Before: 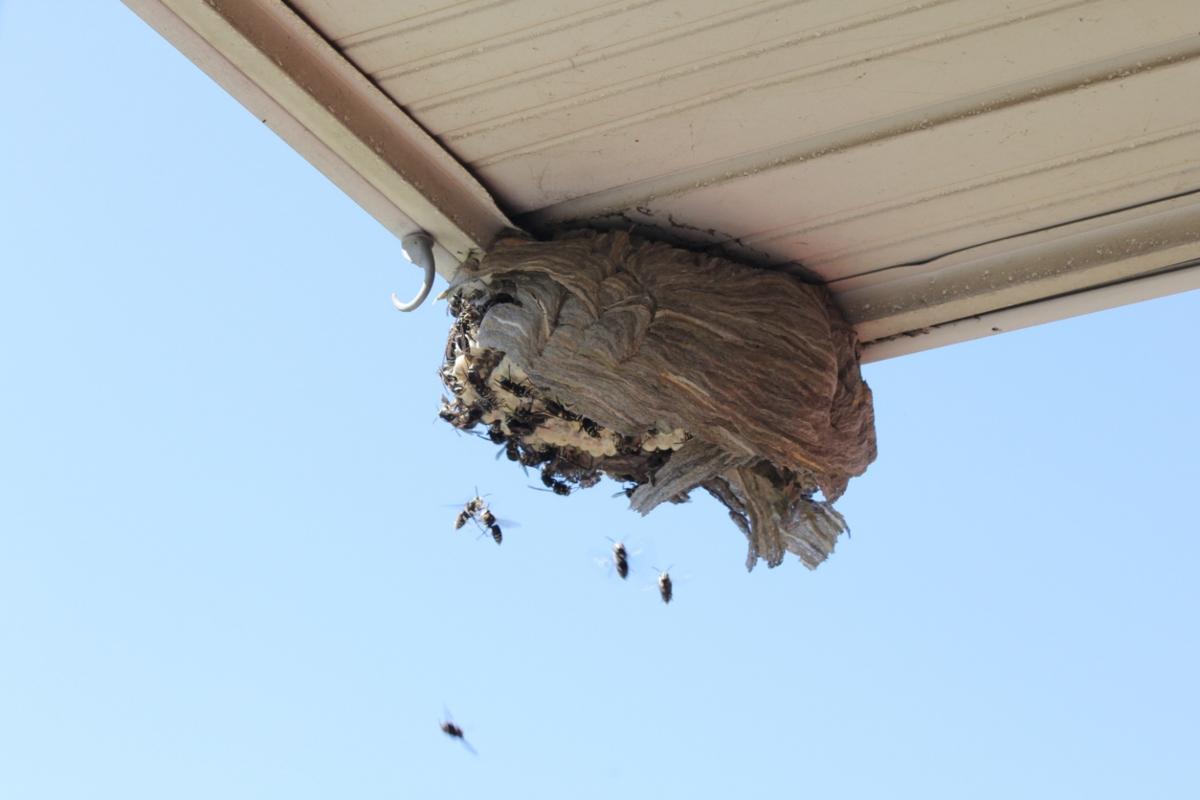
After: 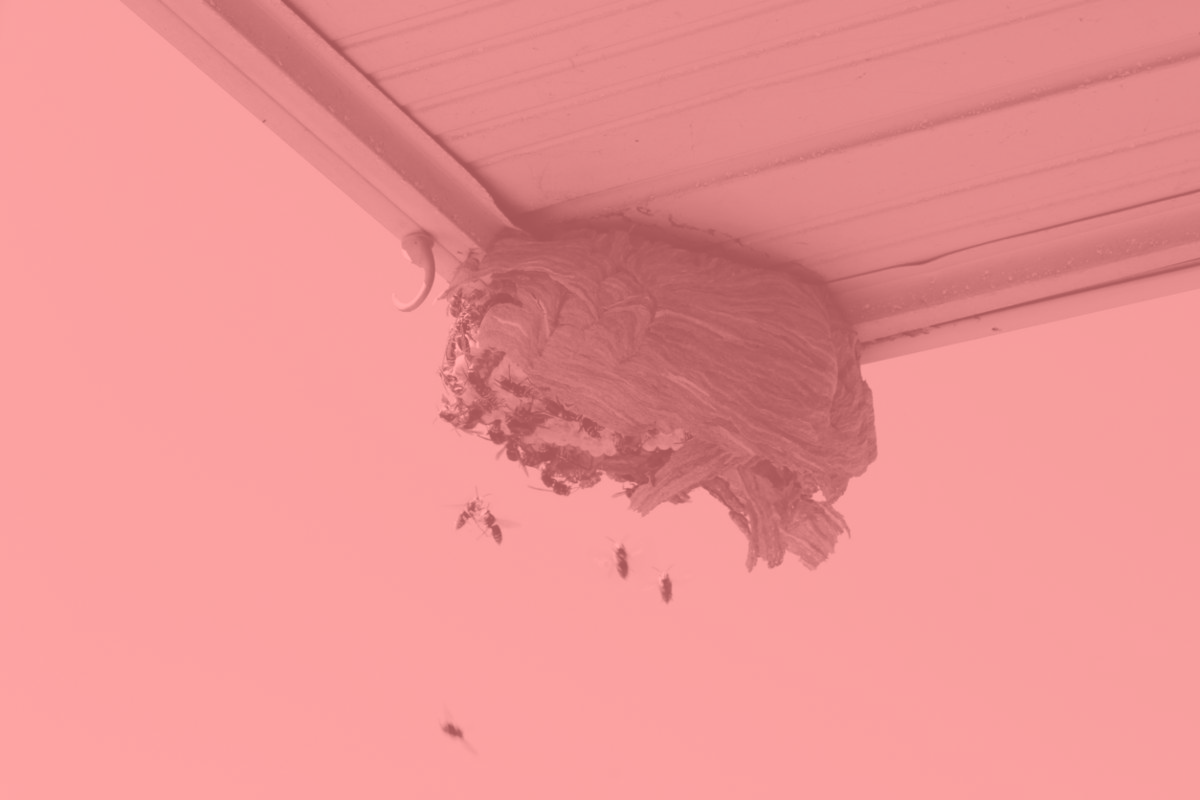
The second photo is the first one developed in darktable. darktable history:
exposure: black level correction -0.016, exposure -1.018 EV, compensate highlight preservation false
colorize: saturation 51%, source mix 50.67%, lightness 50.67%
